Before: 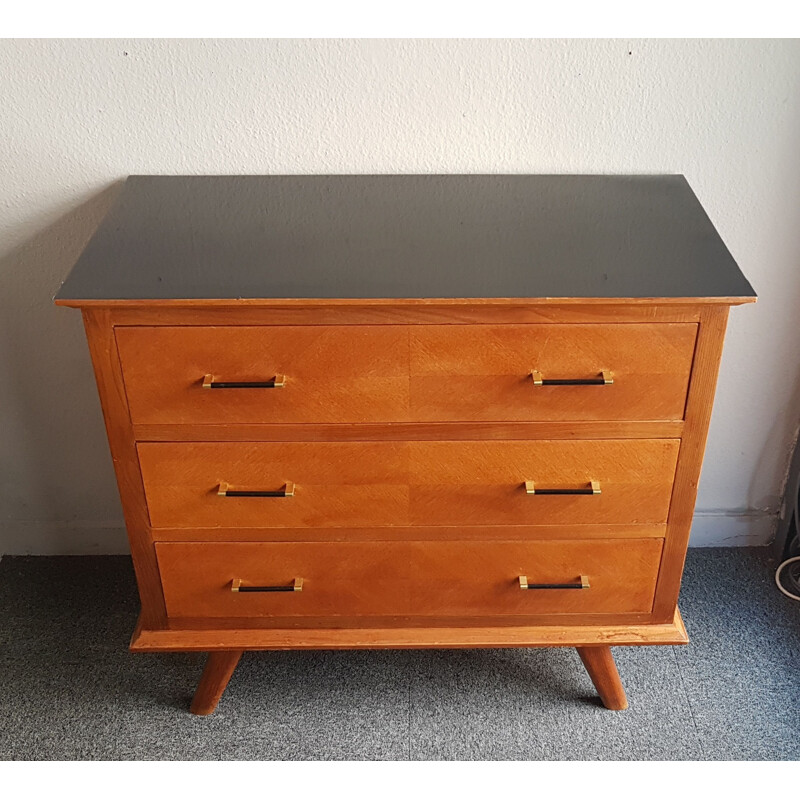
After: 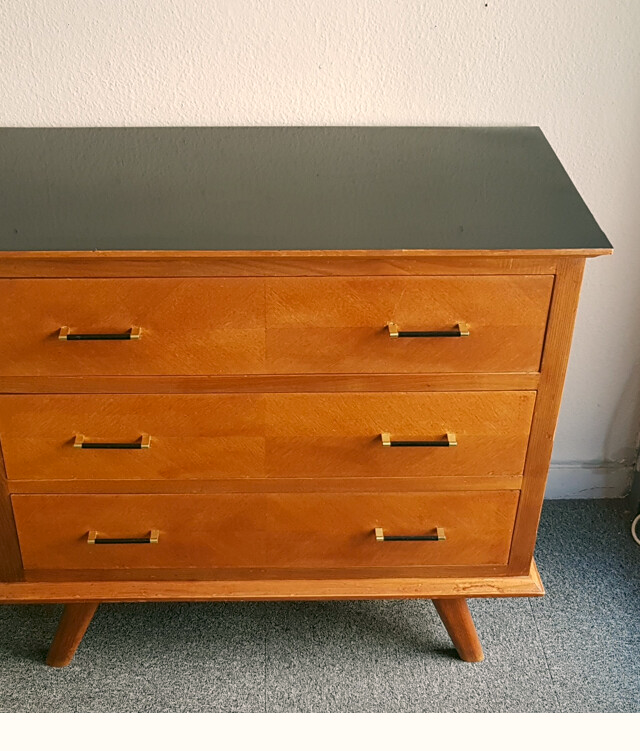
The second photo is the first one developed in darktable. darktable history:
crop and rotate: left 18.061%, top 6.008%, right 1.82%
color correction: highlights a* 4.13, highlights b* 4.98, shadows a* -7.67, shadows b* 4.8
